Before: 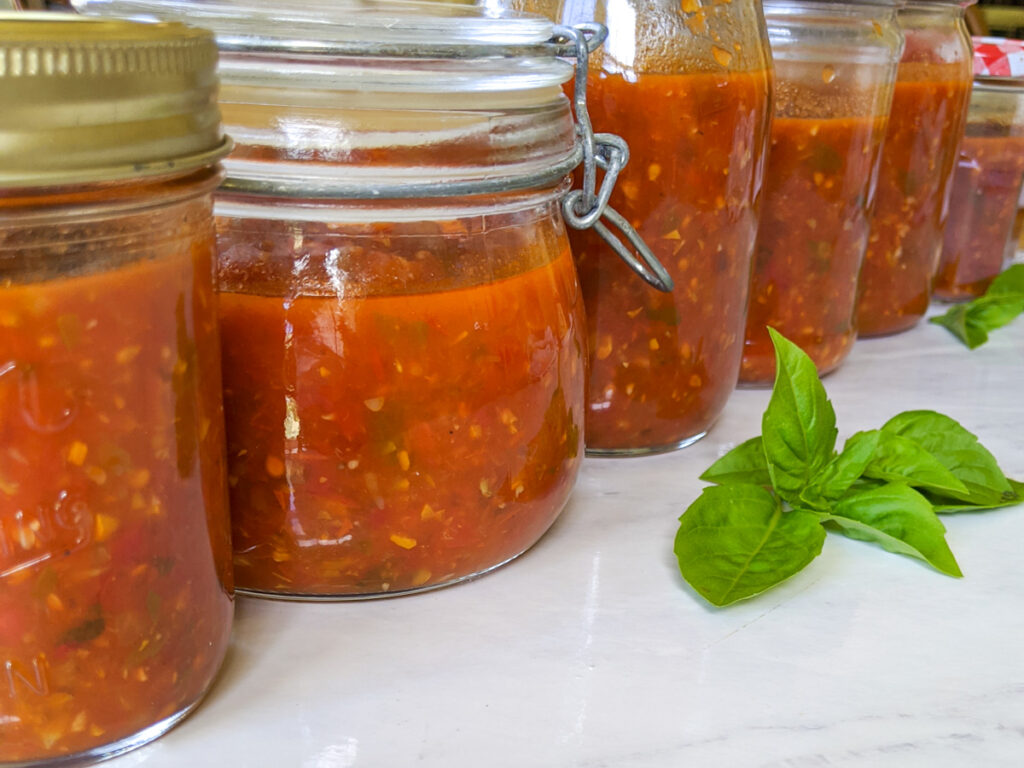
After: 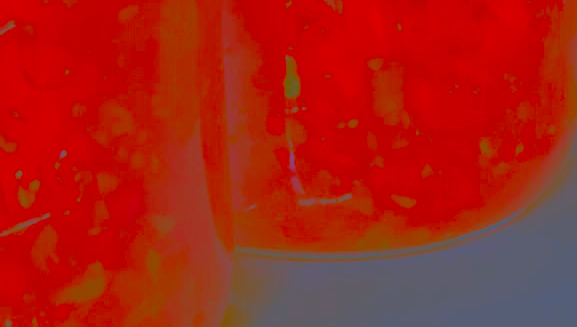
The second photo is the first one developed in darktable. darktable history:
white balance: red 0.974, blue 1.044
contrast brightness saturation: contrast -0.99, brightness -0.17, saturation 0.75
rotate and perspective: crop left 0, crop top 0
crop: top 44.483%, right 43.593%, bottom 12.892%
